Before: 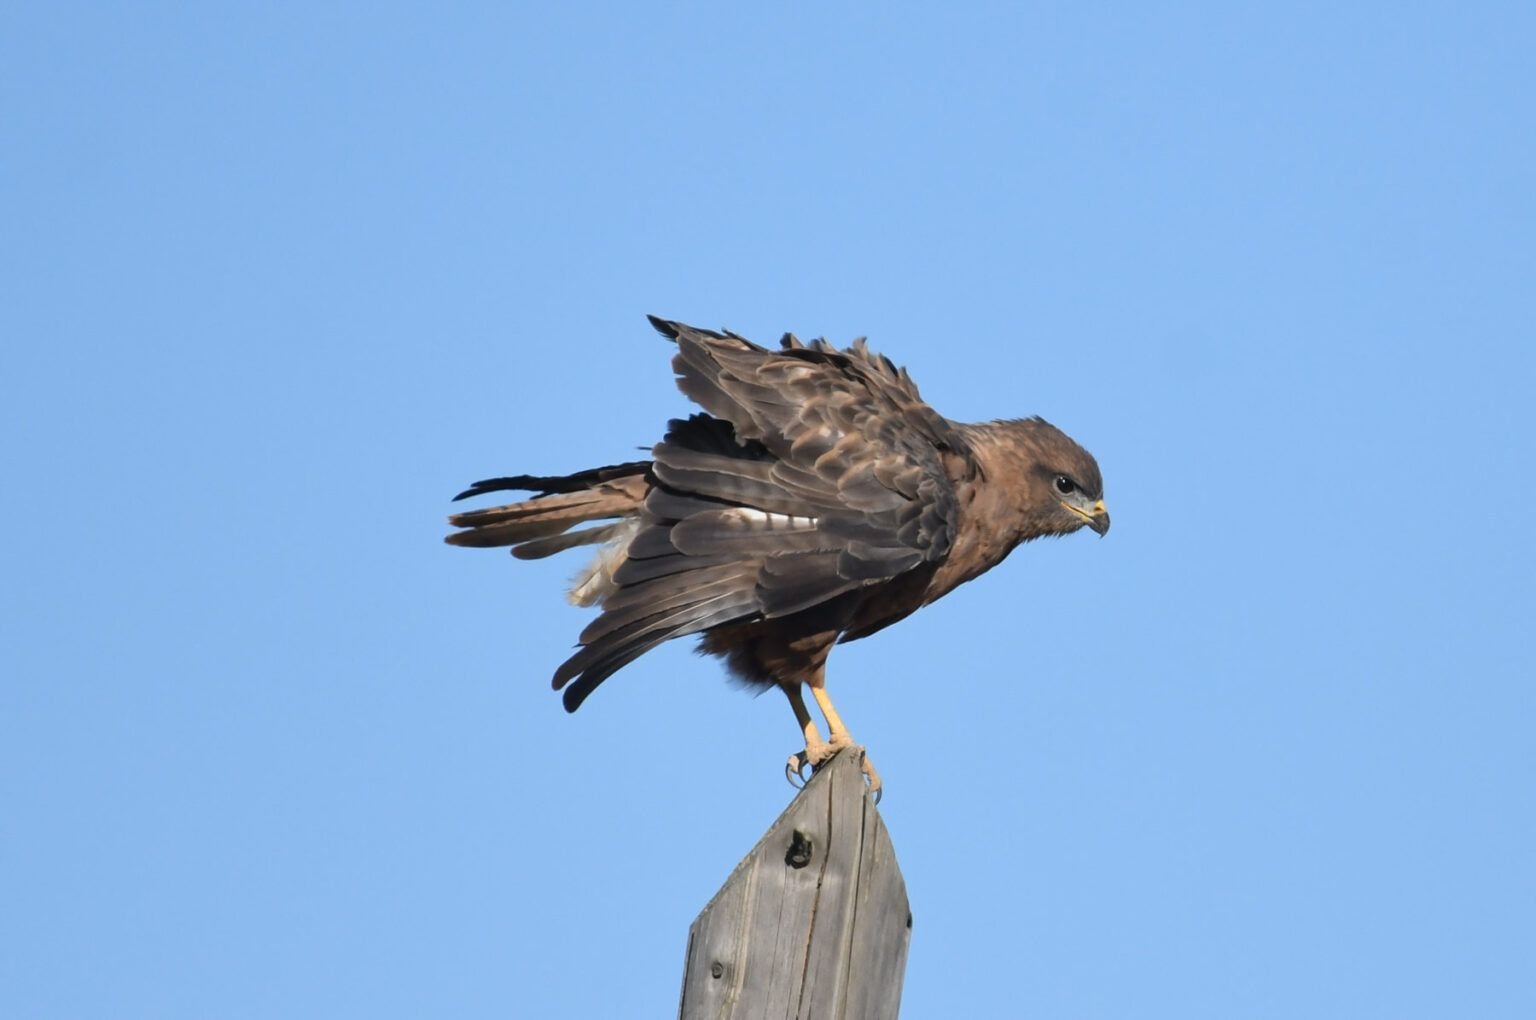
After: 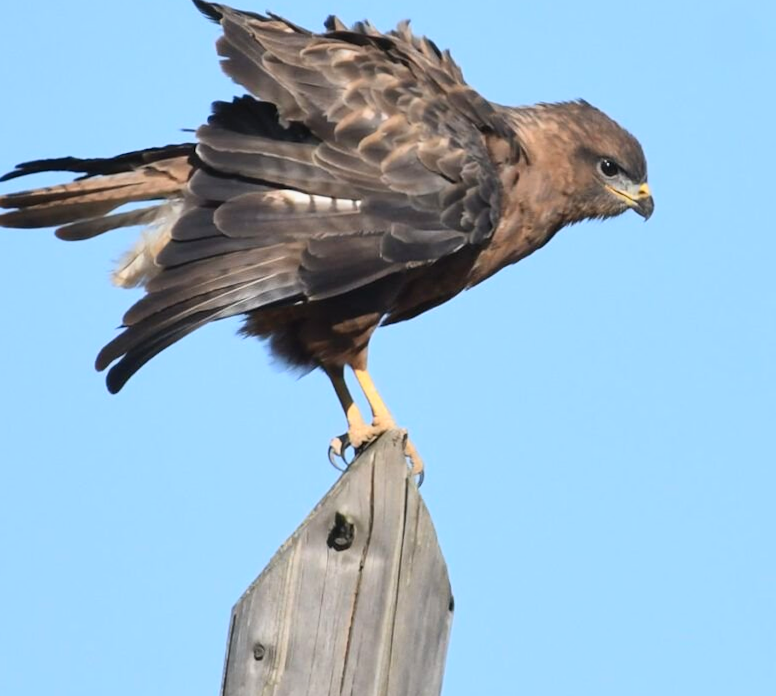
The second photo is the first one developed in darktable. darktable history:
contrast brightness saturation: contrast 0.2, brightness 0.15, saturation 0.14
crop and rotate: left 29.237%, top 31.152%, right 19.807%
rotate and perspective: rotation 0.192°, lens shift (horizontal) -0.015, crop left 0.005, crop right 0.996, crop top 0.006, crop bottom 0.99
